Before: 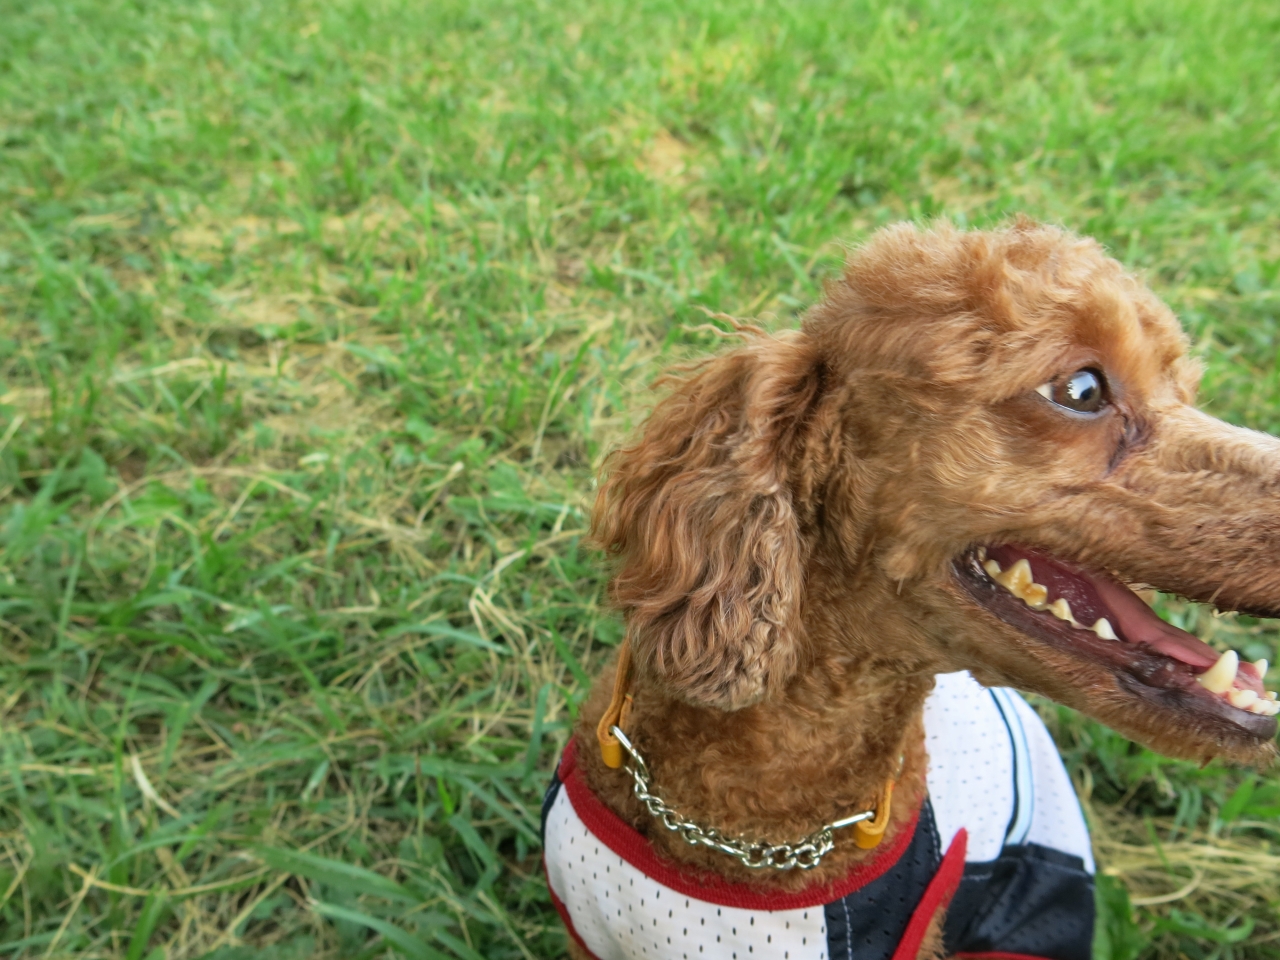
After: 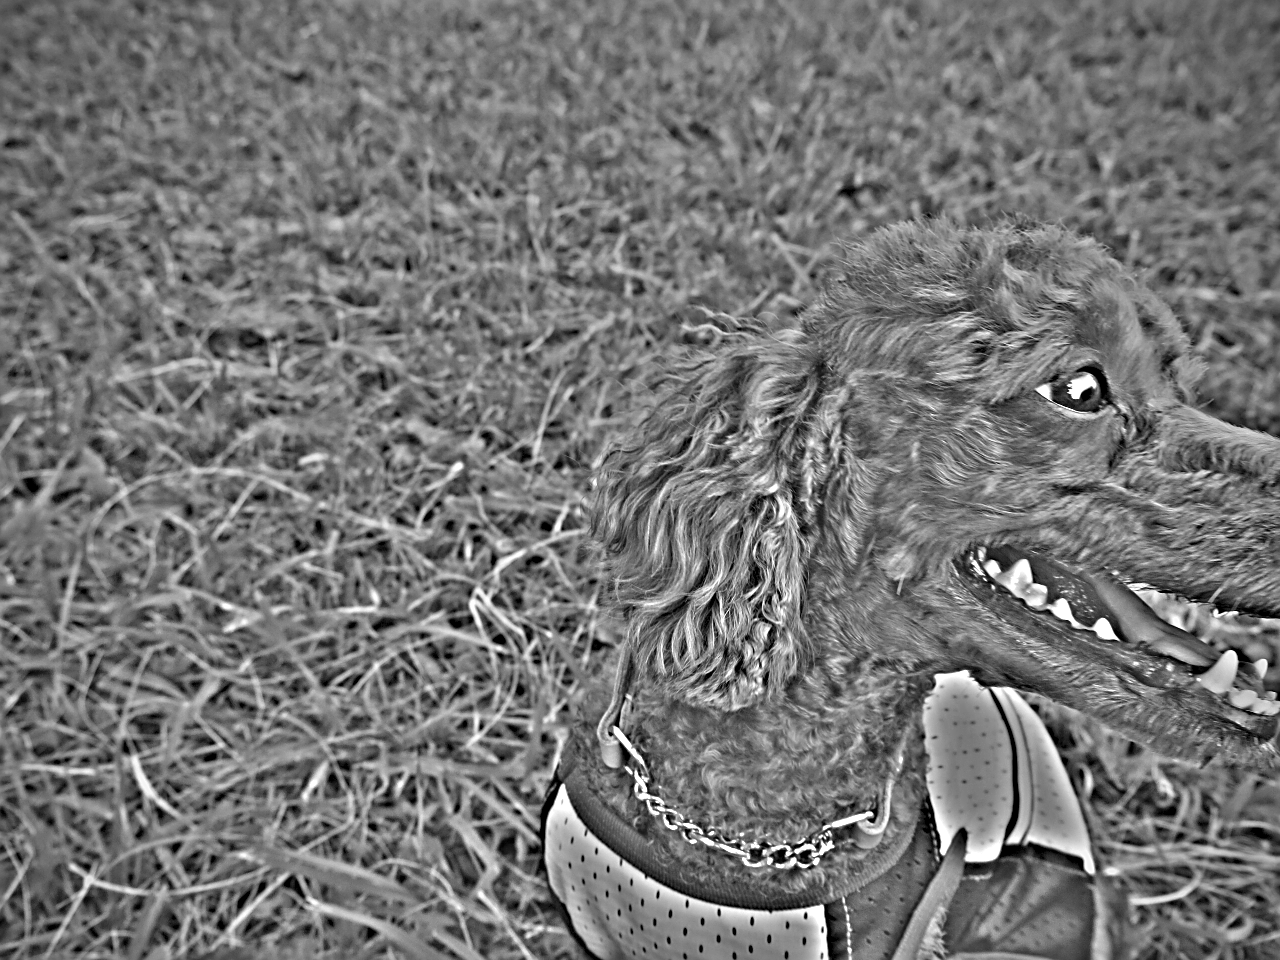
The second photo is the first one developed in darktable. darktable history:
sharpen: on, module defaults
vignetting: on, module defaults
highpass: on, module defaults
